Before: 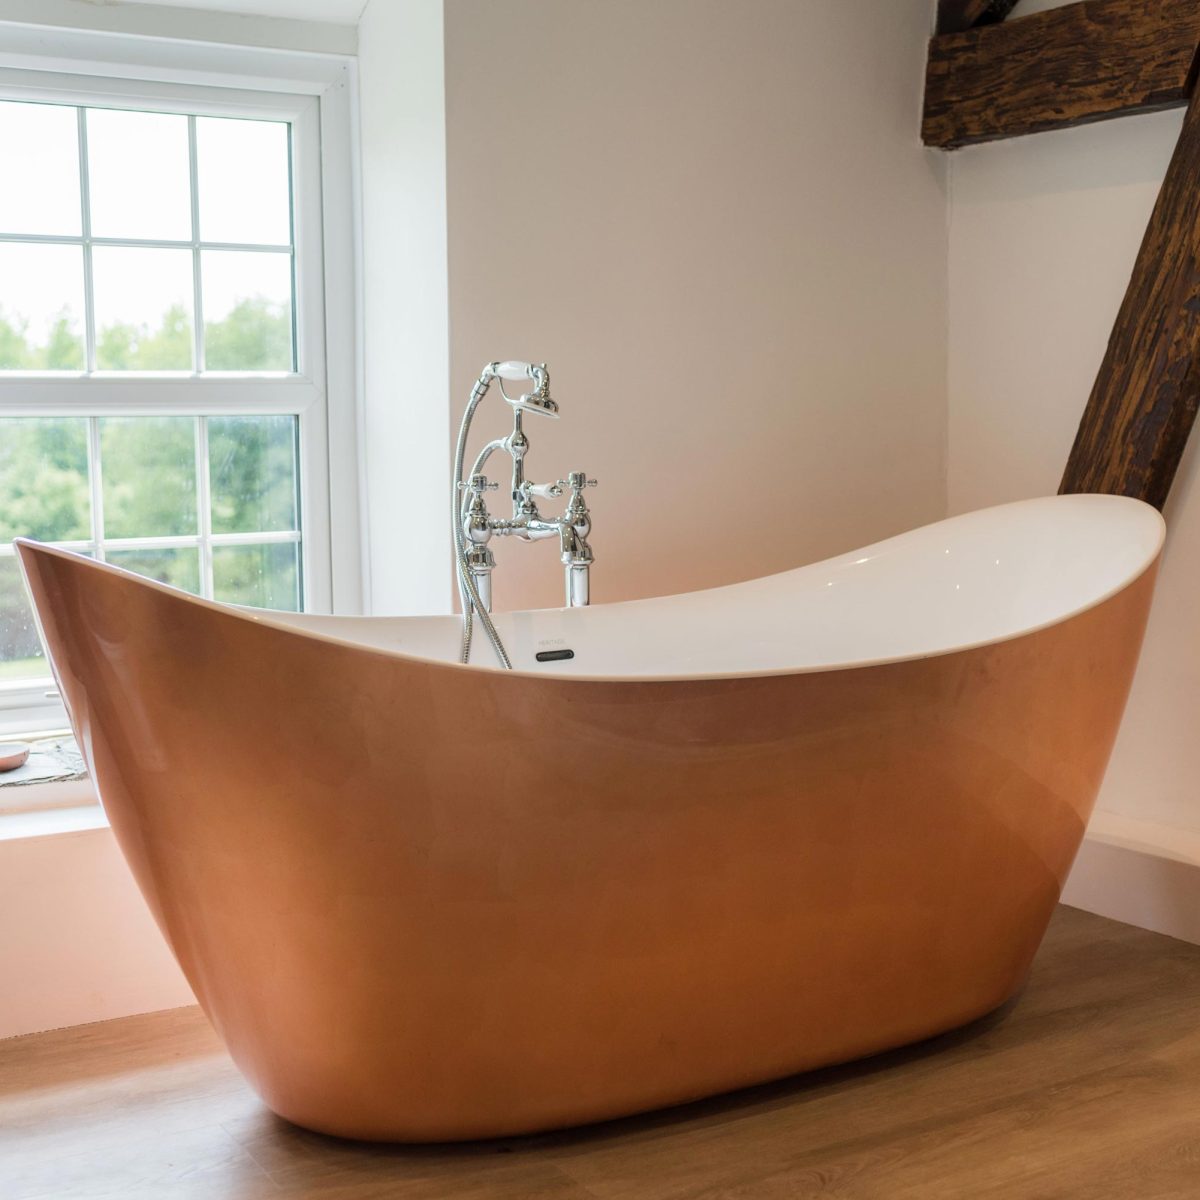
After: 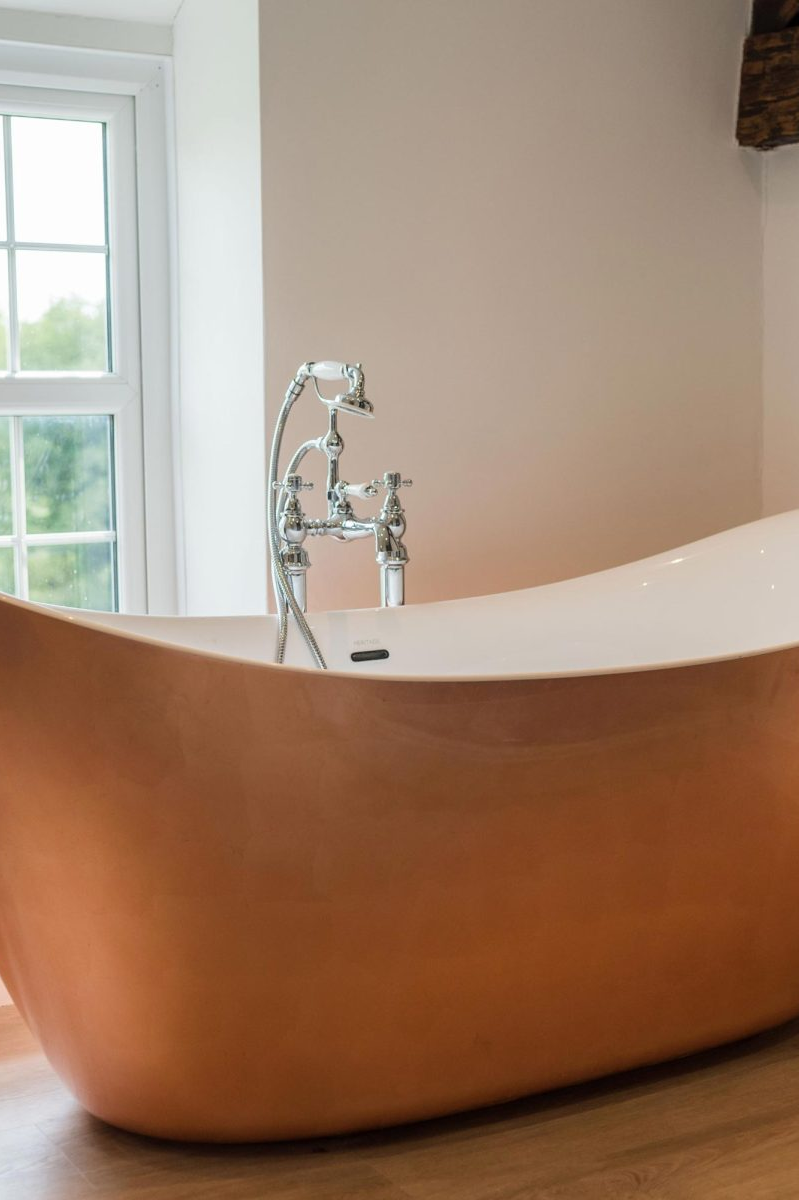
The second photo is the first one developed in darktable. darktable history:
crop: left 15.429%, right 17.912%
